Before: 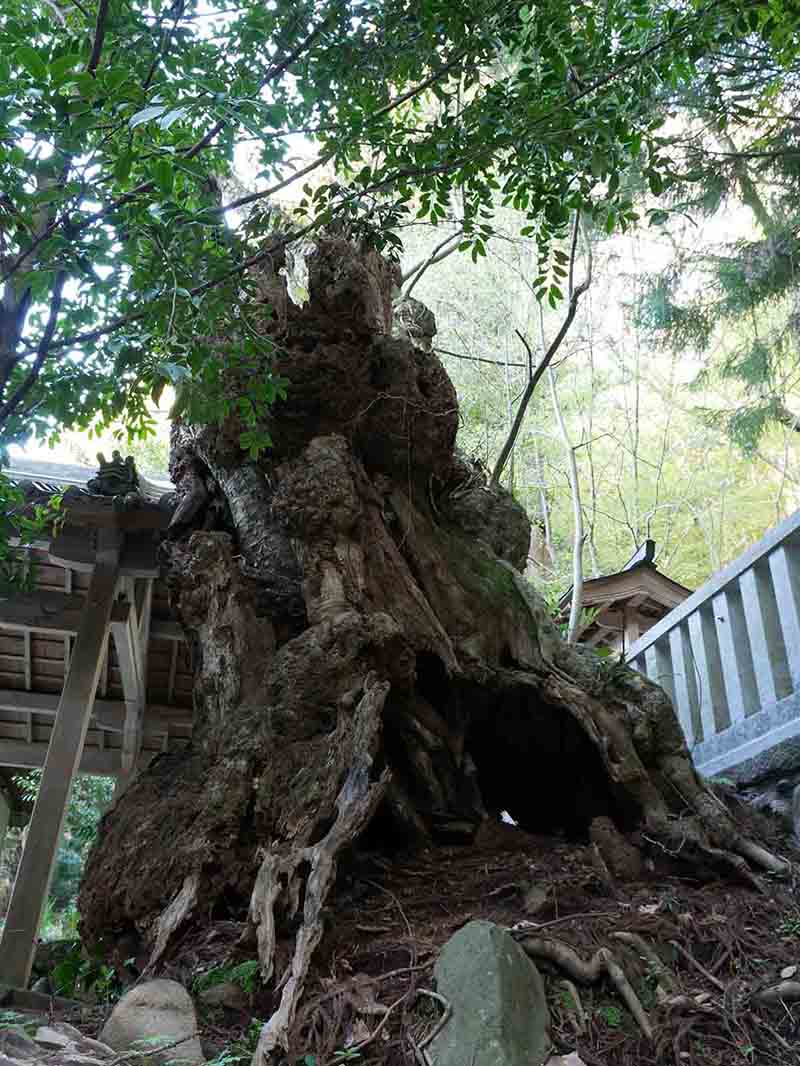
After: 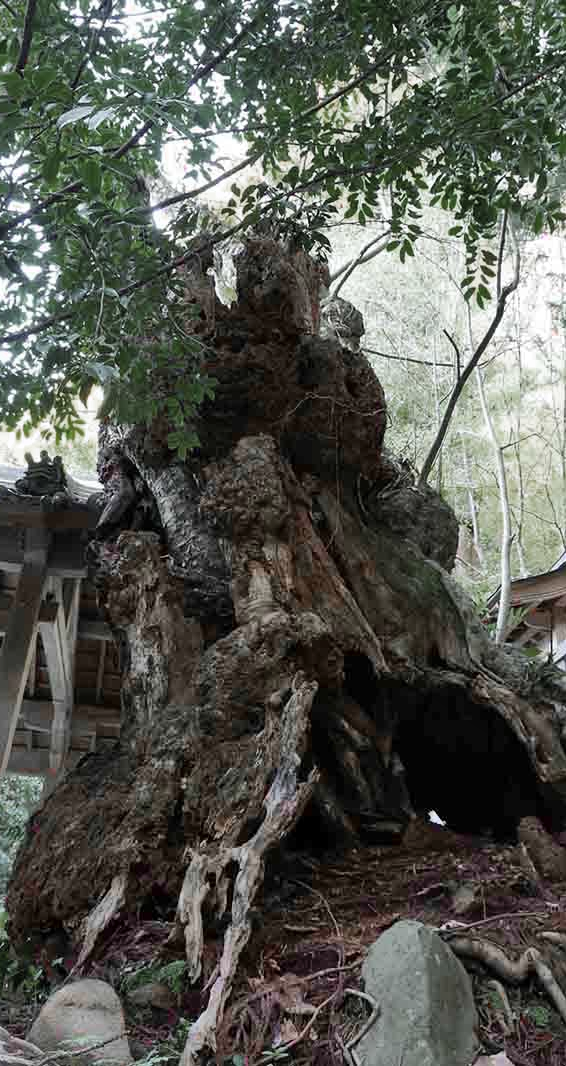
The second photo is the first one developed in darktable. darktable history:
crop and rotate: left 9.061%, right 20.142%
shadows and highlights: soften with gaussian
color zones: curves: ch0 [(0, 0.48) (0.209, 0.398) (0.305, 0.332) (0.429, 0.493) (0.571, 0.5) (0.714, 0.5) (0.857, 0.5) (1, 0.48)]; ch1 [(0, 0.736) (0.143, 0.625) (0.225, 0.371) (0.429, 0.256) (0.571, 0.241) (0.714, 0.213) (0.857, 0.48) (1, 0.736)]; ch2 [(0, 0.448) (0.143, 0.498) (0.286, 0.5) (0.429, 0.5) (0.571, 0.5) (0.714, 0.5) (0.857, 0.5) (1, 0.448)]
